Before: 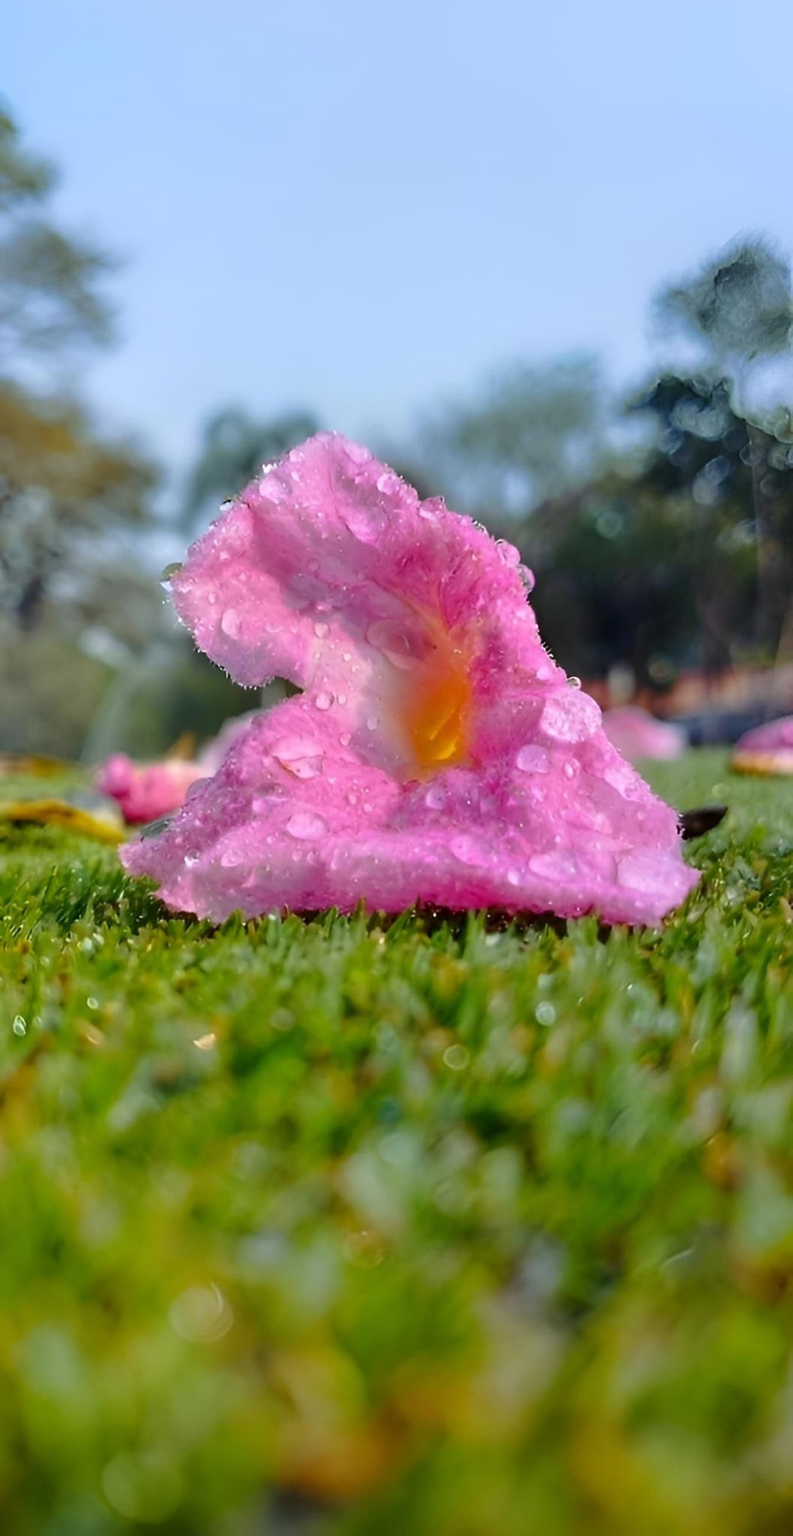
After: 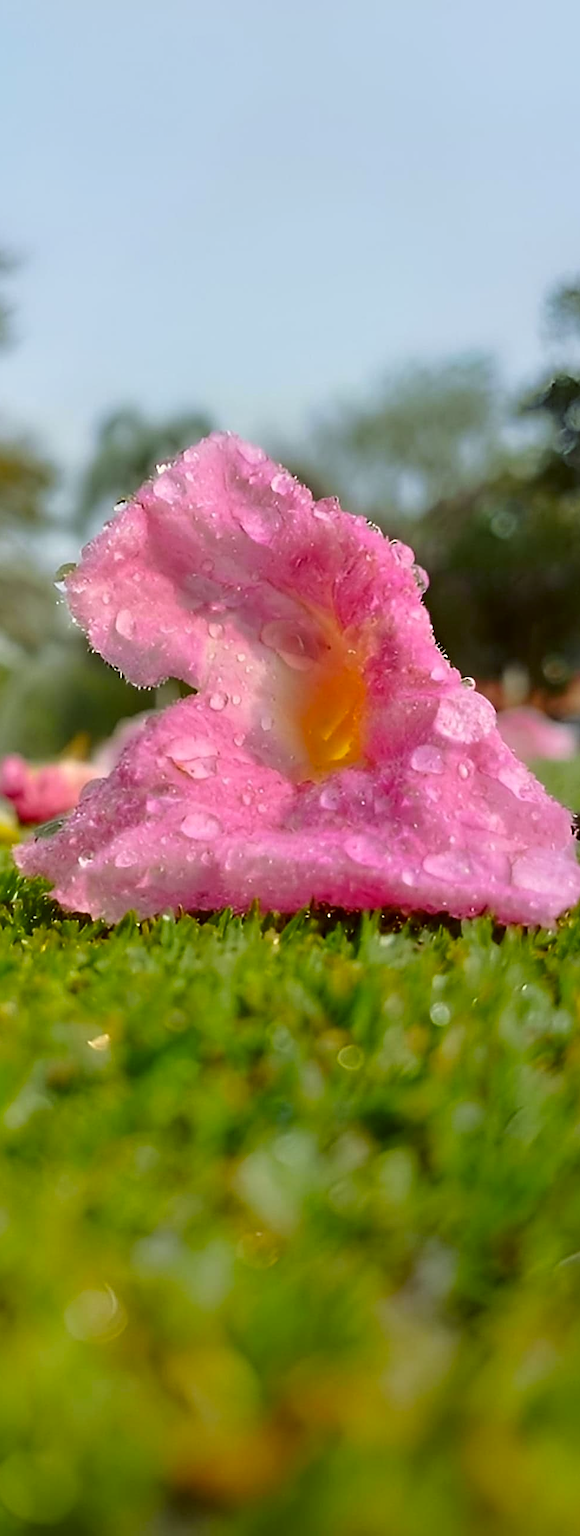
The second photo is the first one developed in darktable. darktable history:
sharpen: on, module defaults
color correction: highlights a* -1.39, highlights b* 10.44, shadows a* 0.666, shadows b* 19.3
crop: left 13.437%, top 0%, right 13.359%
